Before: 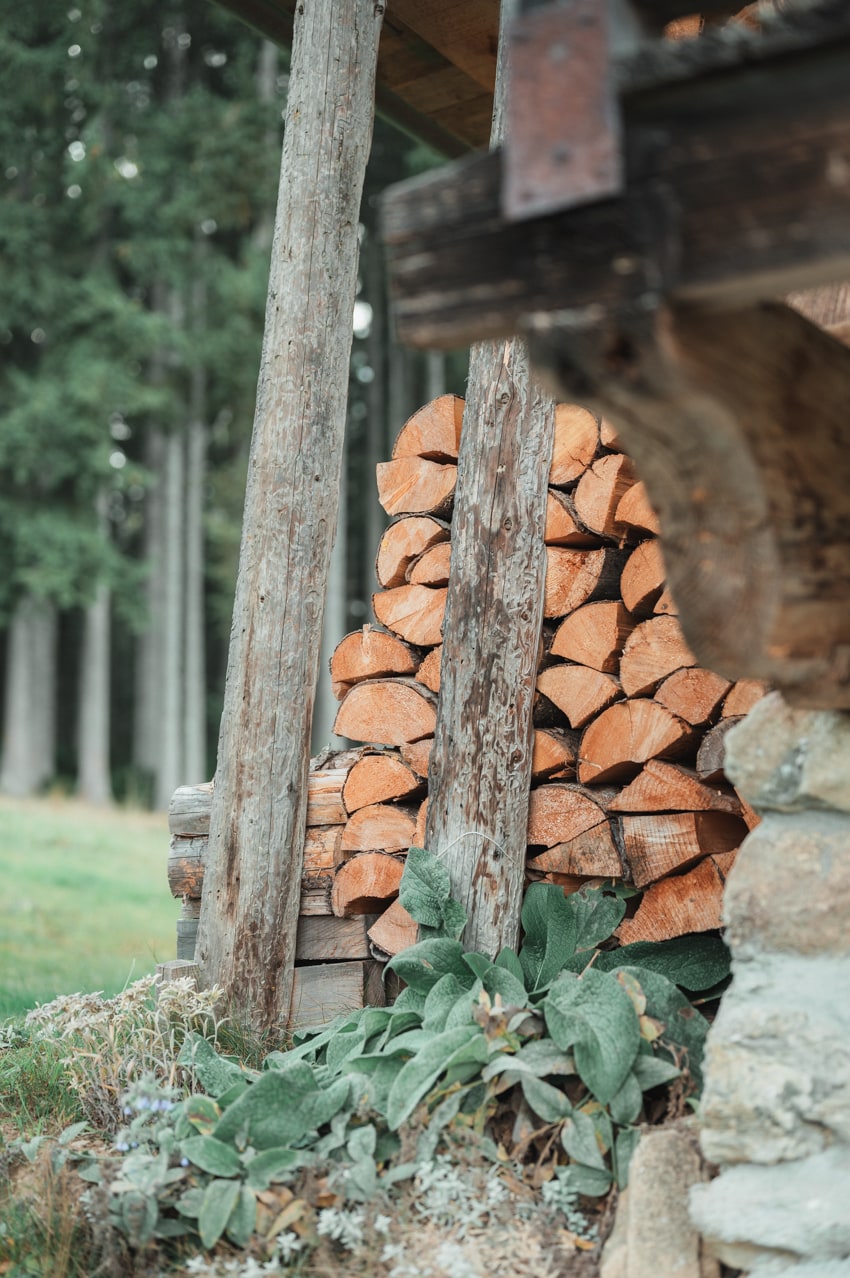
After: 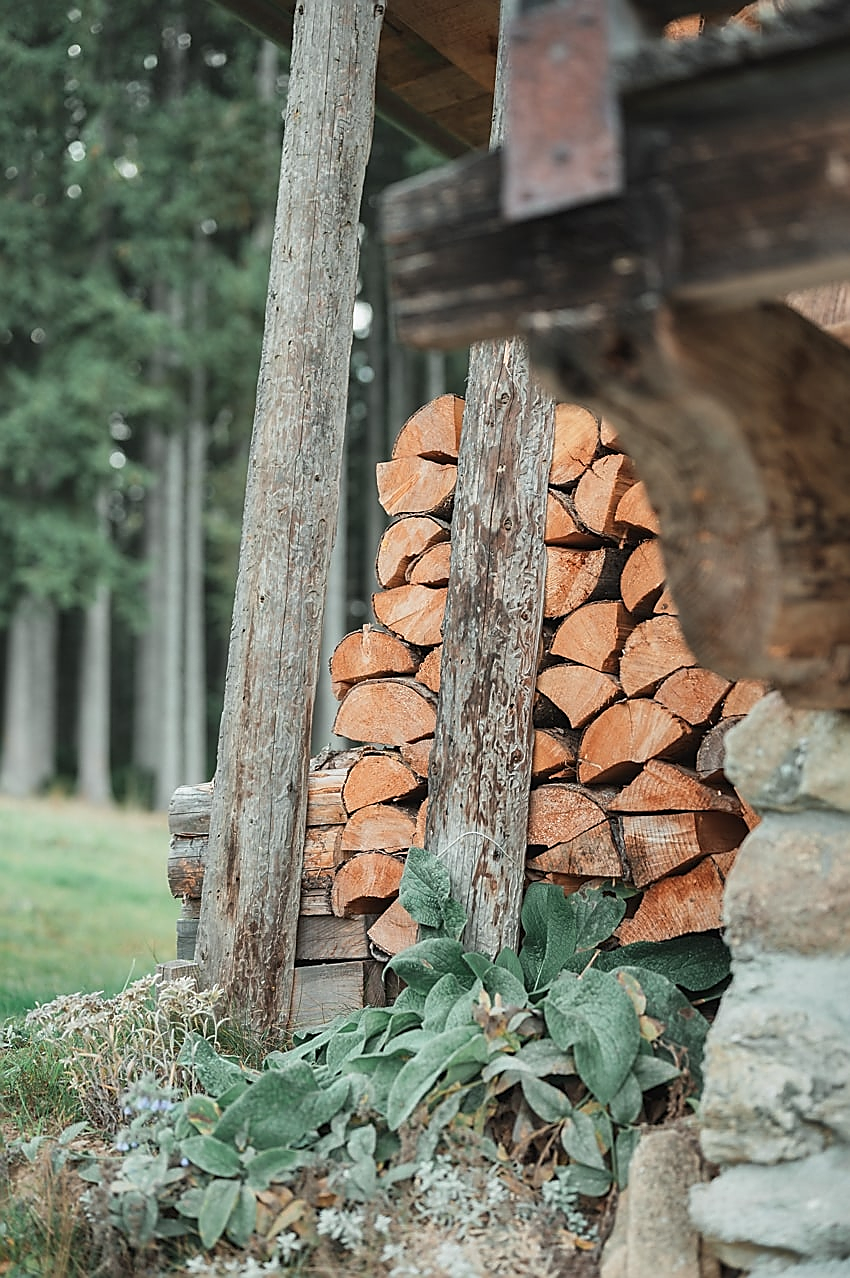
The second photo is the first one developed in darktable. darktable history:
sharpen: radius 1.408, amount 1.248, threshold 0.601
shadows and highlights: radius 108.67, shadows 45.68, highlights -66.64, low approximation 0.01, soften with gaussian
